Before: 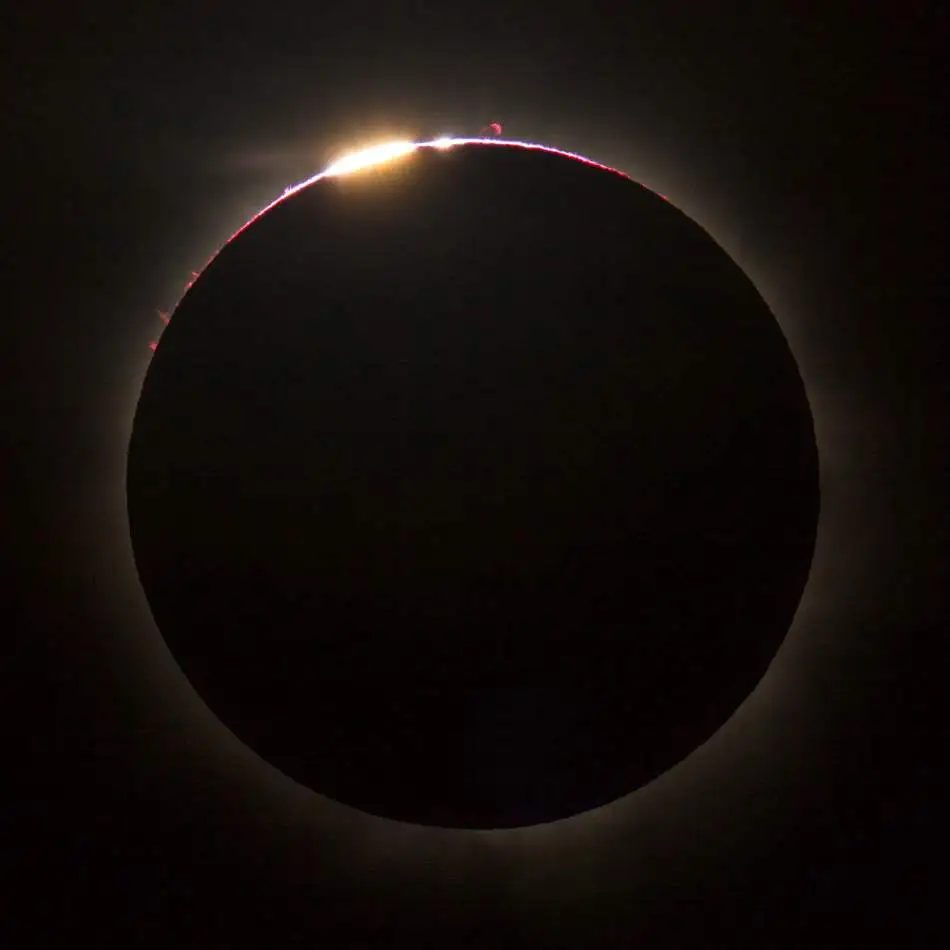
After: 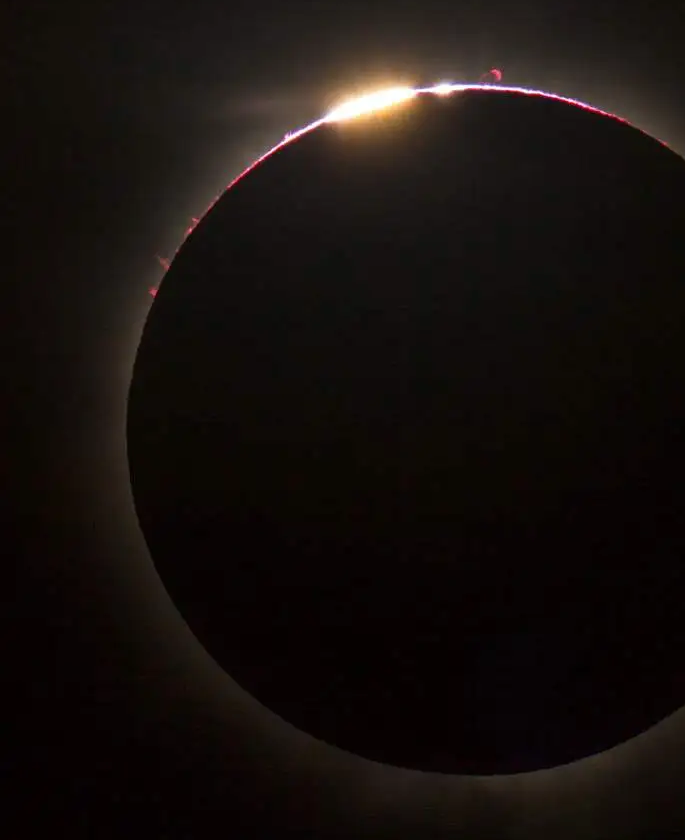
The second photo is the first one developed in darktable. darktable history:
crop: top 5.774%, right 27.833%, bottom 5.788%
